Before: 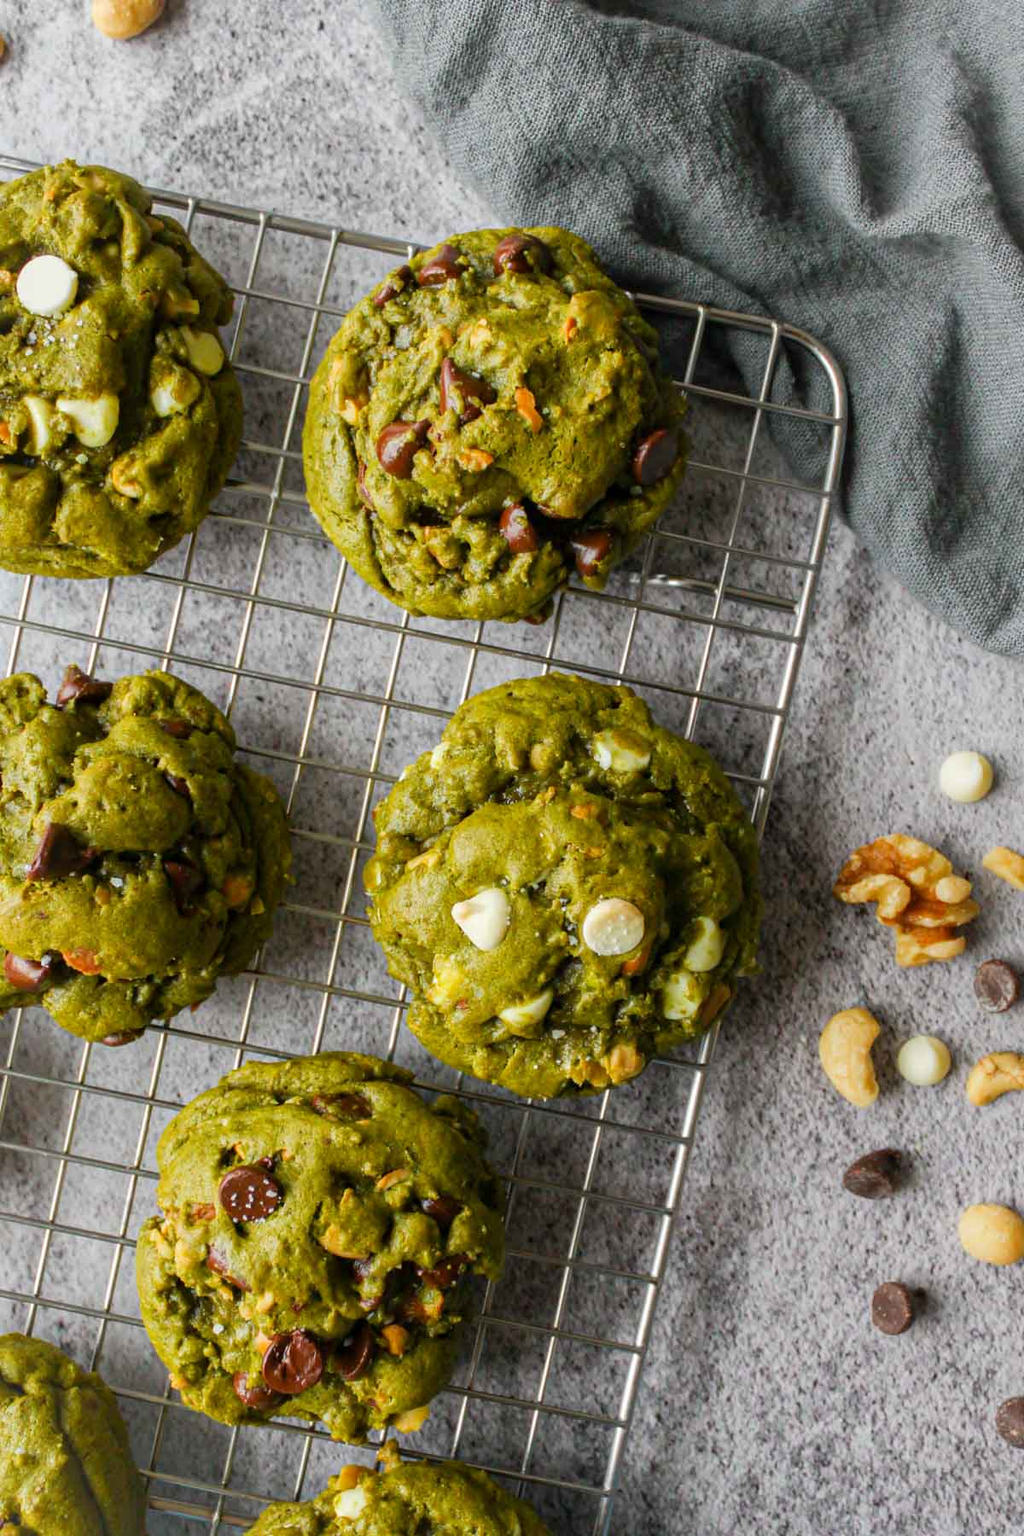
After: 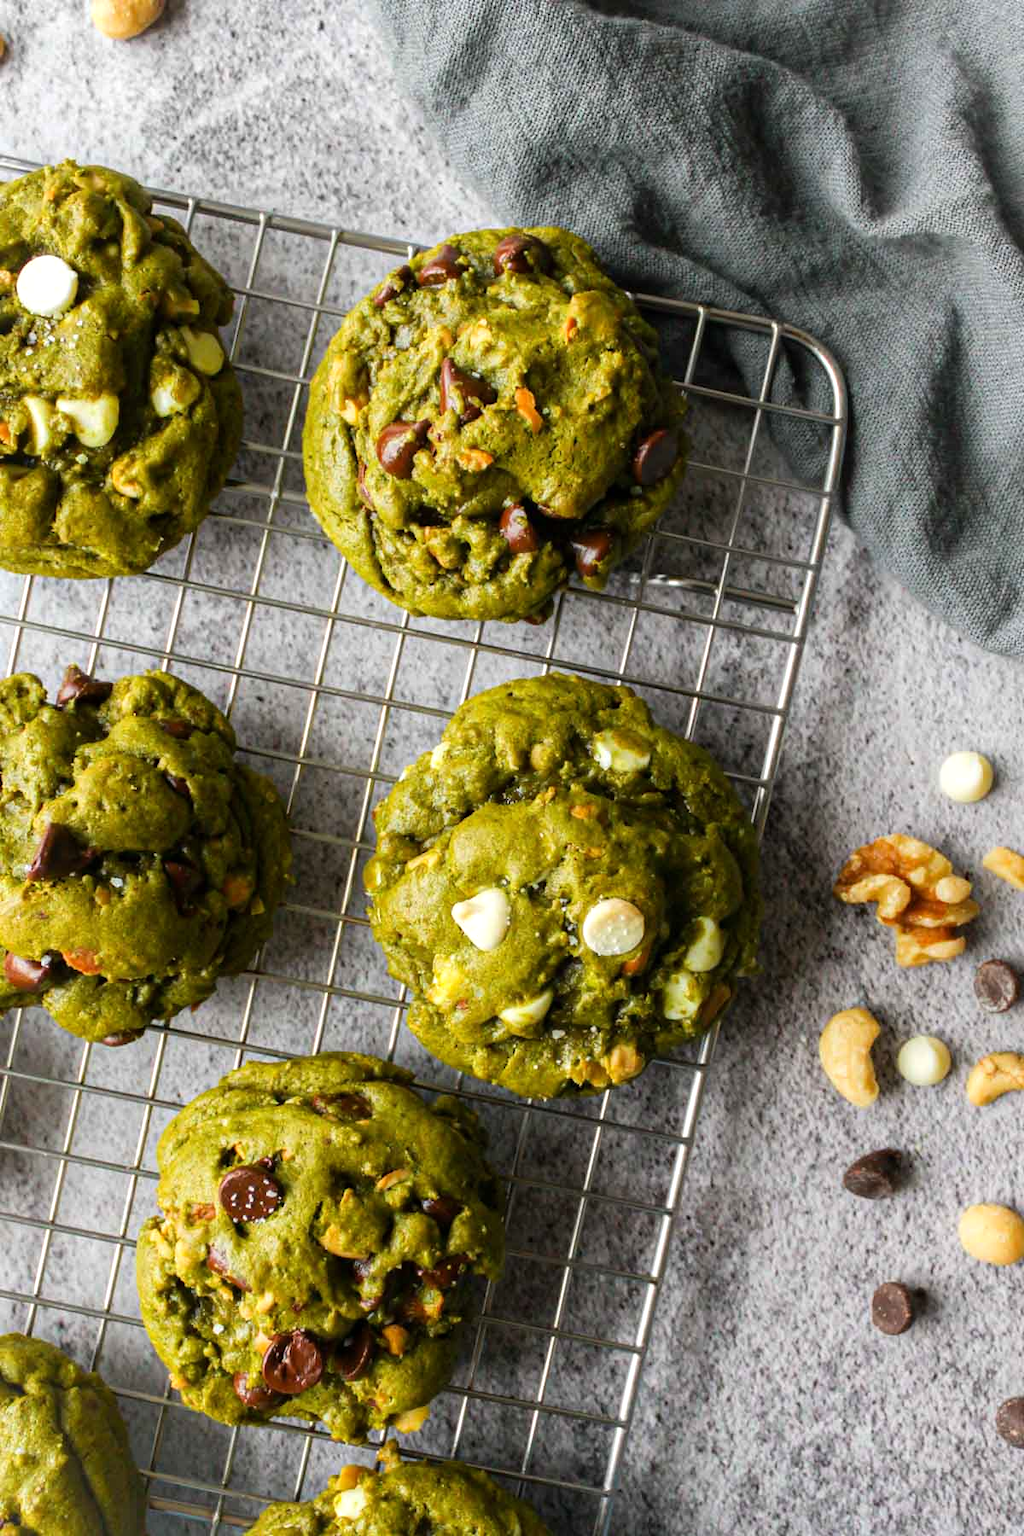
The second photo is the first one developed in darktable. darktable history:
tone equalizer: -8 EV -0.411 EV, -7 EV -0.387 EV, -6 EV -0.34 EV, -5 EV -0.217 EV, -3 EV 0.193 EV, -2 EV 0.336 EV, -1 EV 0.368 EV, +0 EV 0.402 EV, smoothing diameter 2.18%, edges refinement/feathering 18.71, mask exposure compensation -1.57 EV, filter diffusion 5
